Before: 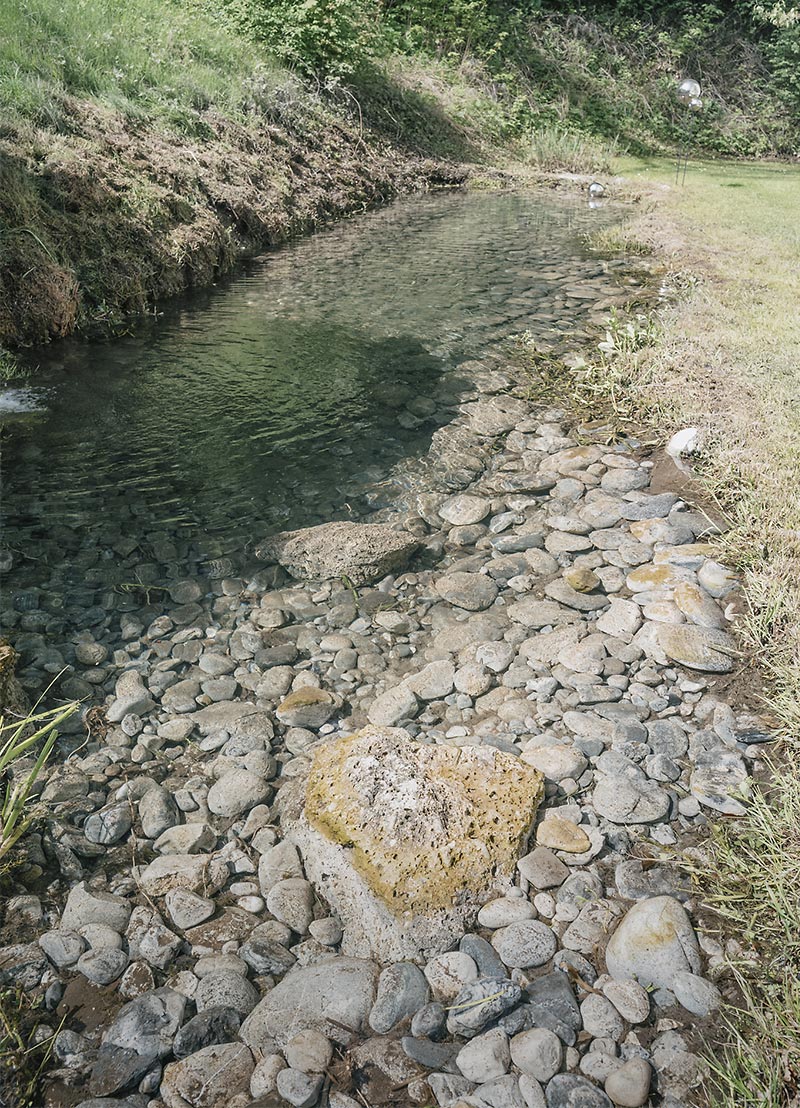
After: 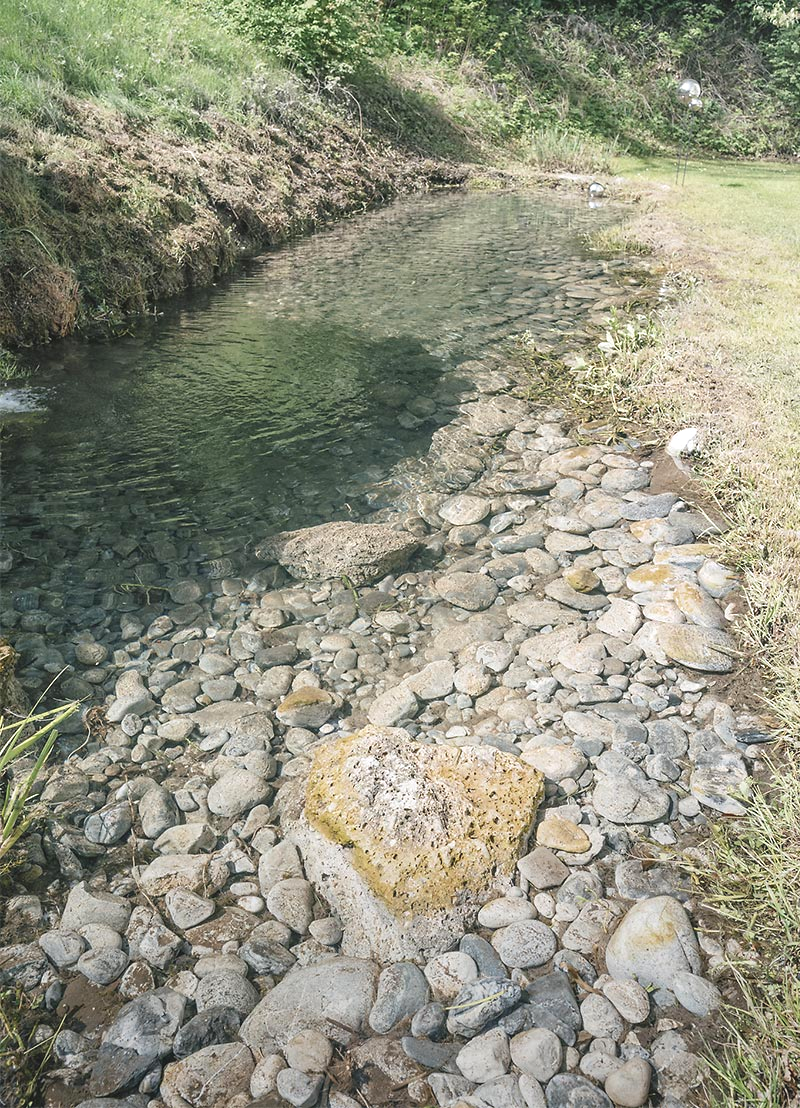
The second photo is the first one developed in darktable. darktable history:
exposure: black level correction 0, exposure 0.5 EV, compensate exposure bias true, compensate highlight preservation false
contrast brightness saturation: contrast -0.11
